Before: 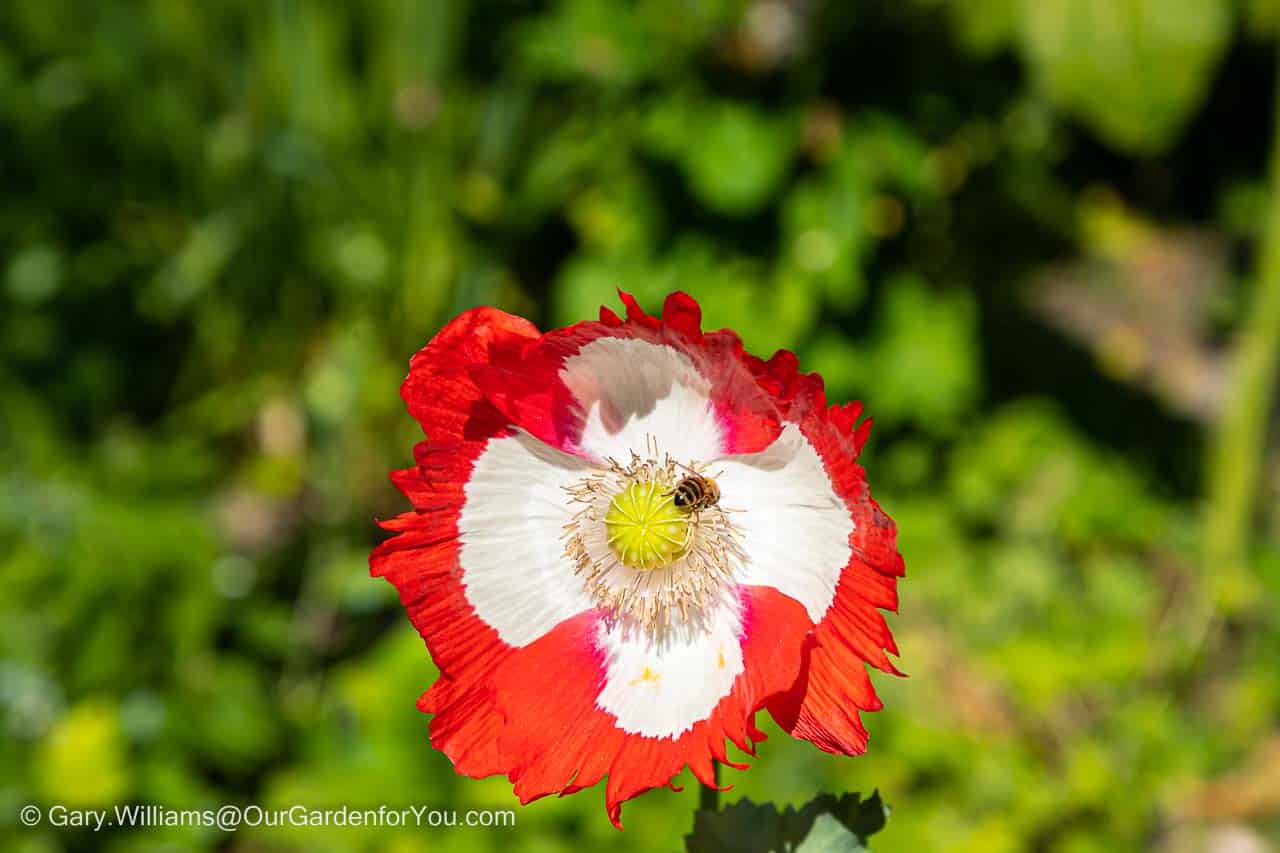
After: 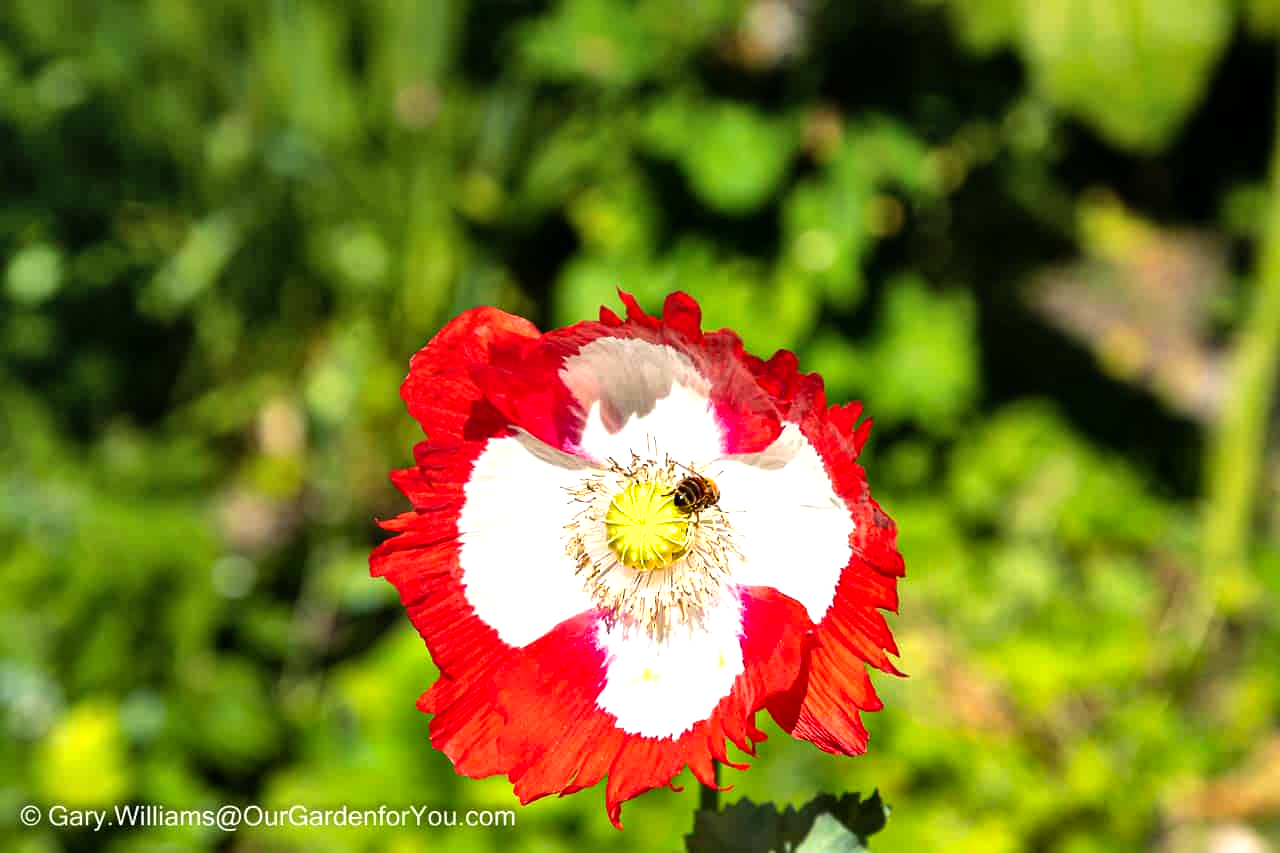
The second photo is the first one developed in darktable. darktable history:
tone equalizer: -8 EV -0.774 EV, -7 EV -0.679 EV, -6 EV -0.628 EV, -5 EV -0.405 EV, -3 EV 0.388 EV, -2 EV 0.6 EV, -1 EV 0.692 EV, +0 EV 0.741 EV
shadows and highlights: shadows 59.14, soften with gaussian
